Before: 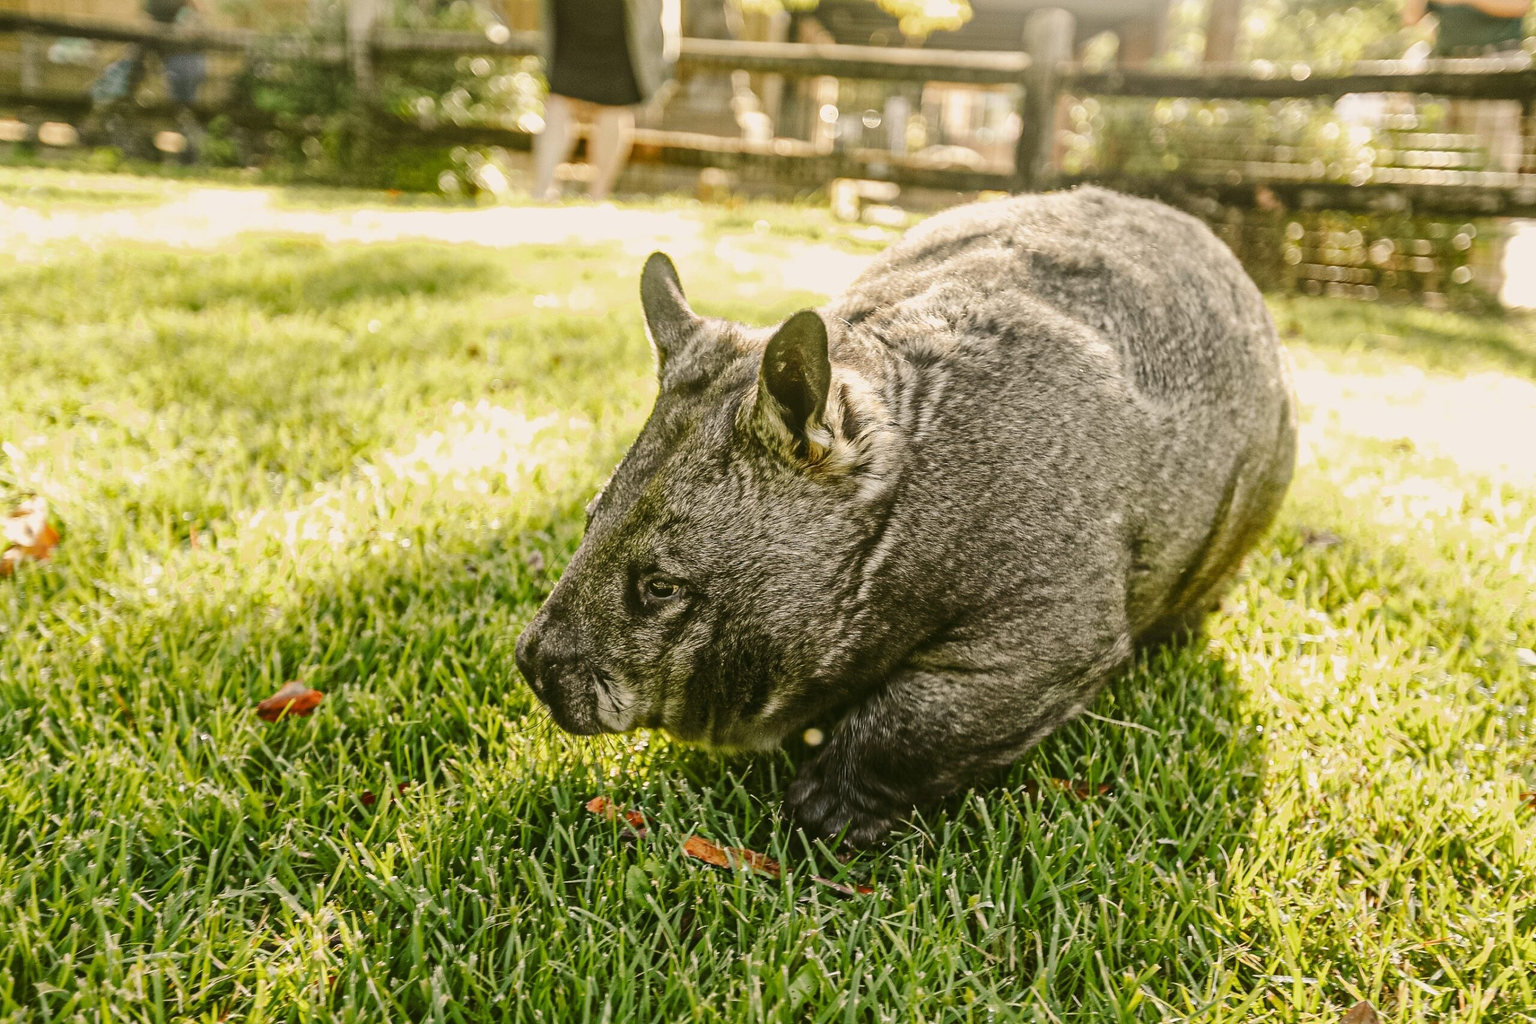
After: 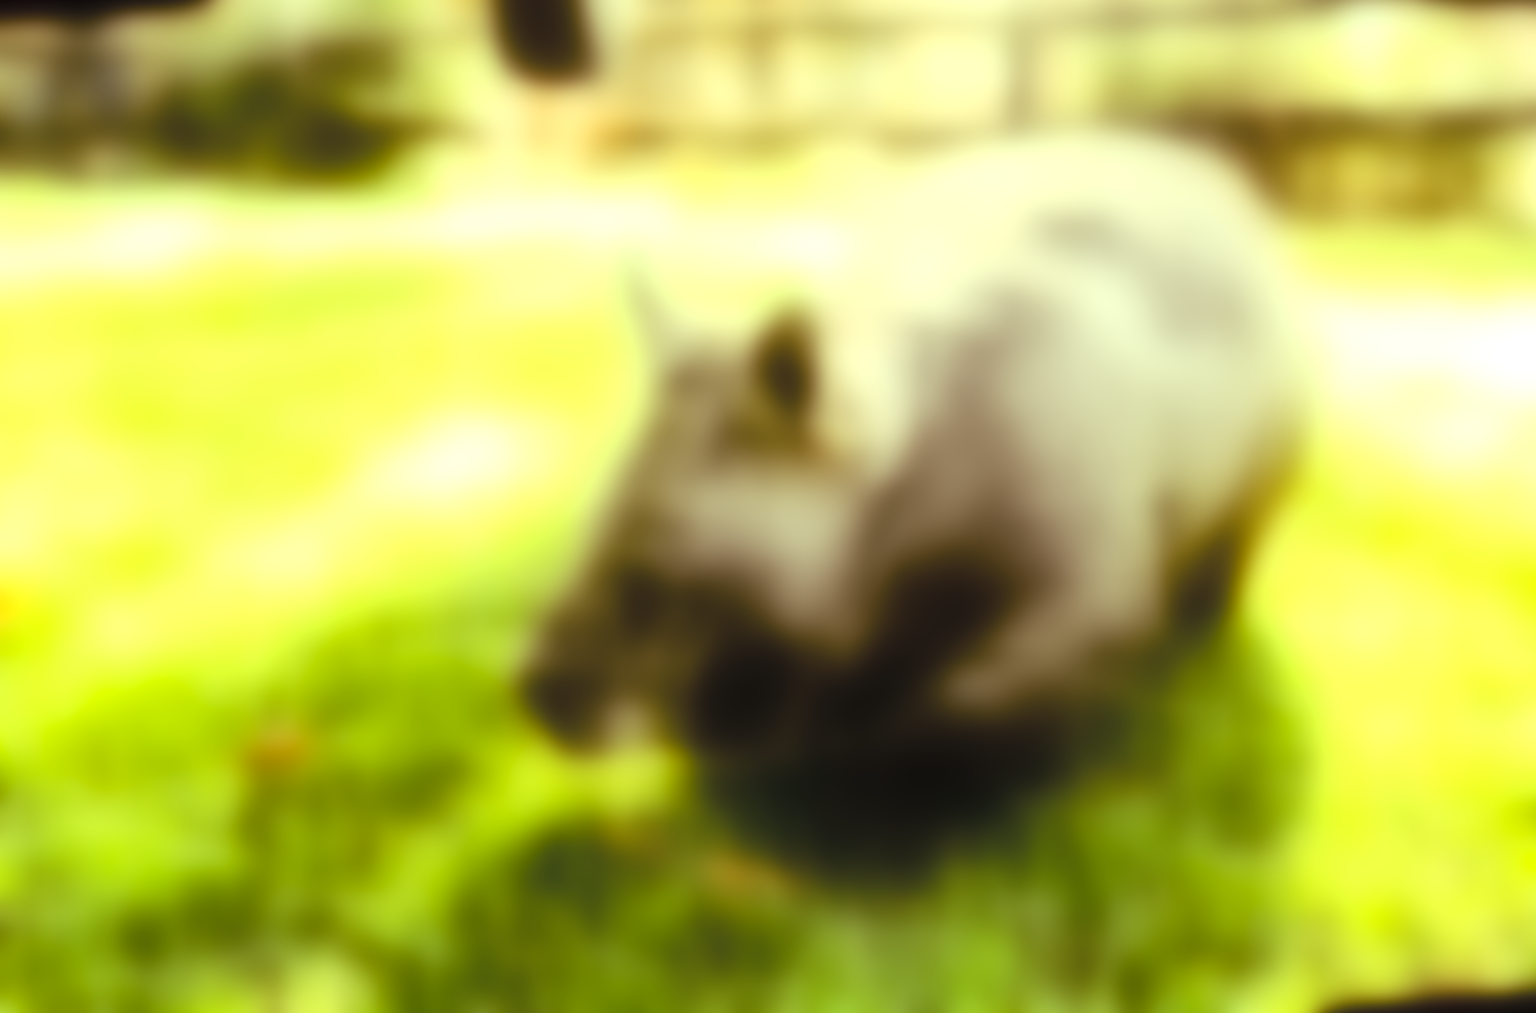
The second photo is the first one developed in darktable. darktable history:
color balance rgb: shadows lift › luminance 0.49%, shadows lift › chroma 6.83%, shadows lift › hue 300.29°, power › hue 208.98°, highlights gain › luminance 20.24%, highlights gain › chroma 2.73%, highlights gain › hue 173.85°, perceptual saturation grading › global saturation 18.05%
lowpass: radius 31.92, contrast 1.72, brightness -0.98, saturation 0.94
exposure: black level correction 0, exposure 0.7 EV, compensate highlight preservation false
contrast brightness saturation: contrast 0.1, brightness 0.3, saturation 0.14
white balance: red 1.009, blue 0.985
rotate and perspective: rotation -4.57°, crop left 0.054, crop right 0.944, crop top 0.087, crop bottom 0.914
